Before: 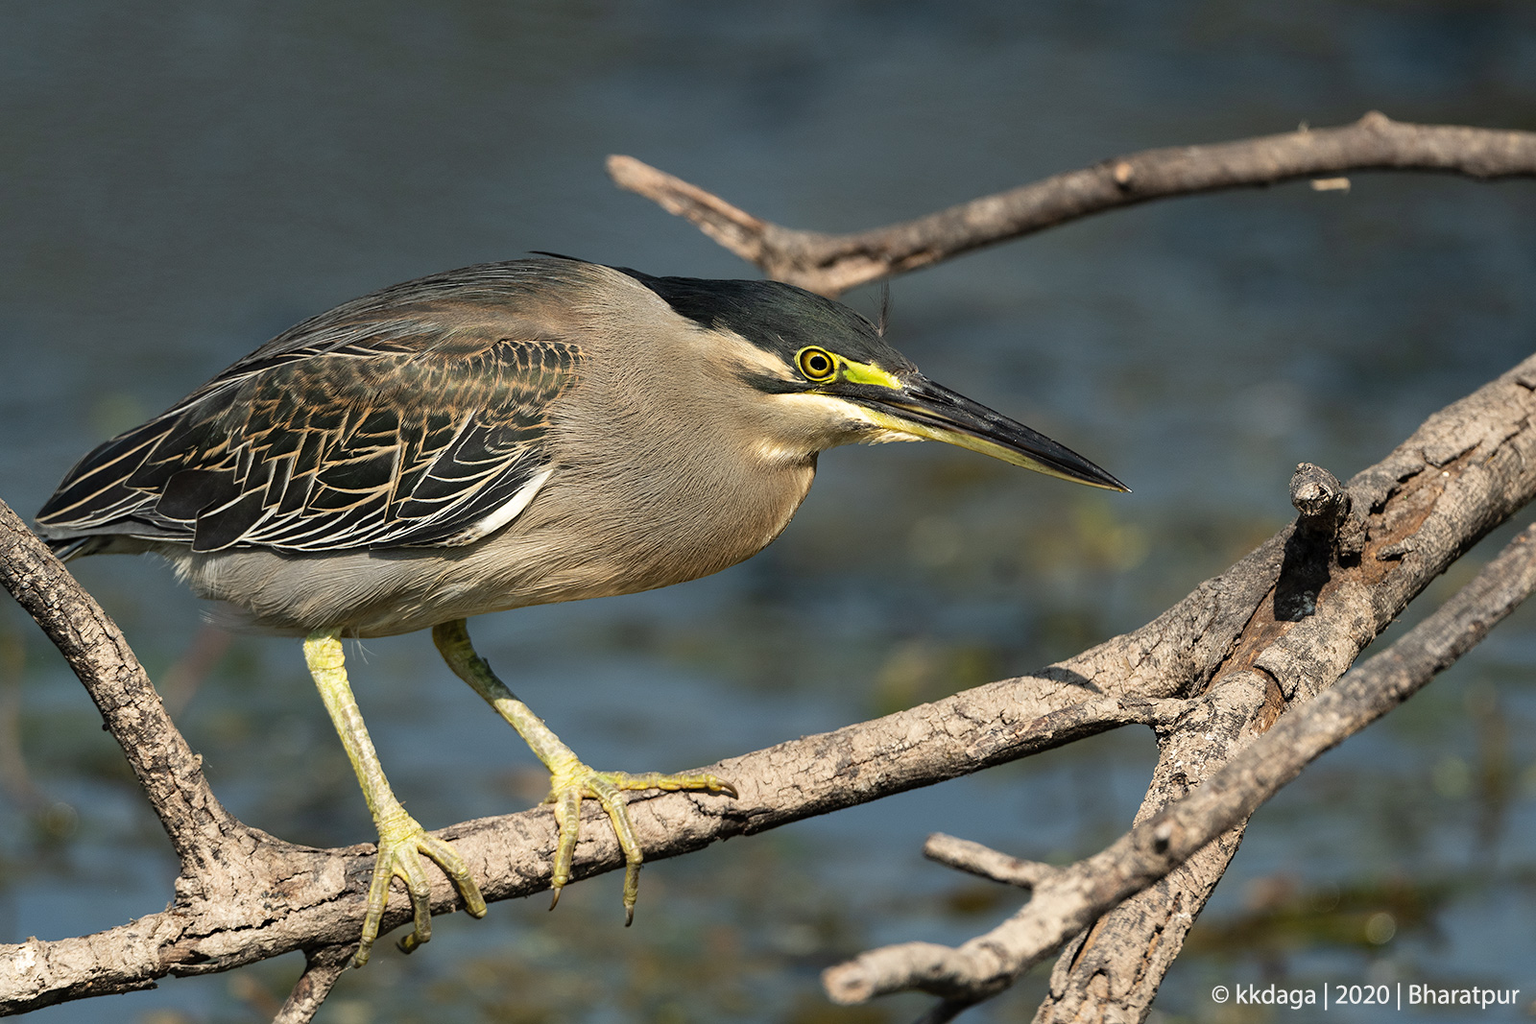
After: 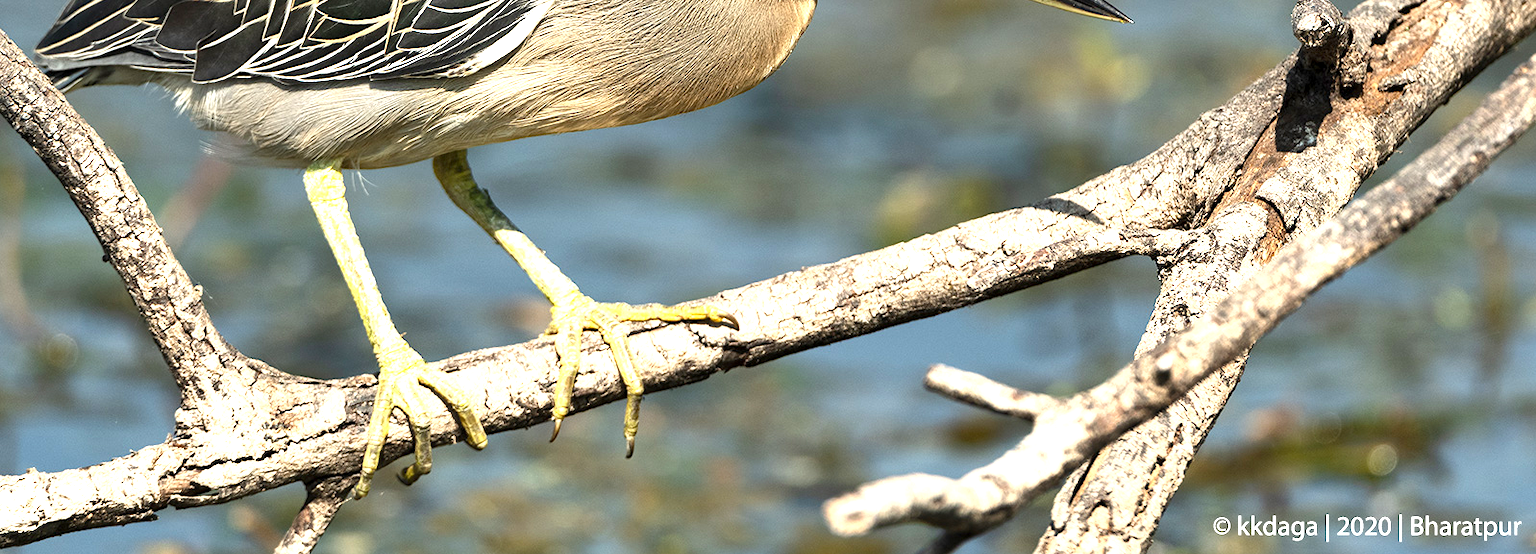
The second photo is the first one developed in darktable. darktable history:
shadows and highlights: low approximation 0.01, soften with gaussian
crop and rotate: top 45.876%, right 0.065%
tone equalizer: on, module defaults
exposure: black level correction 0.001, exposure 1.398 EV, compensate highlight preservation false
